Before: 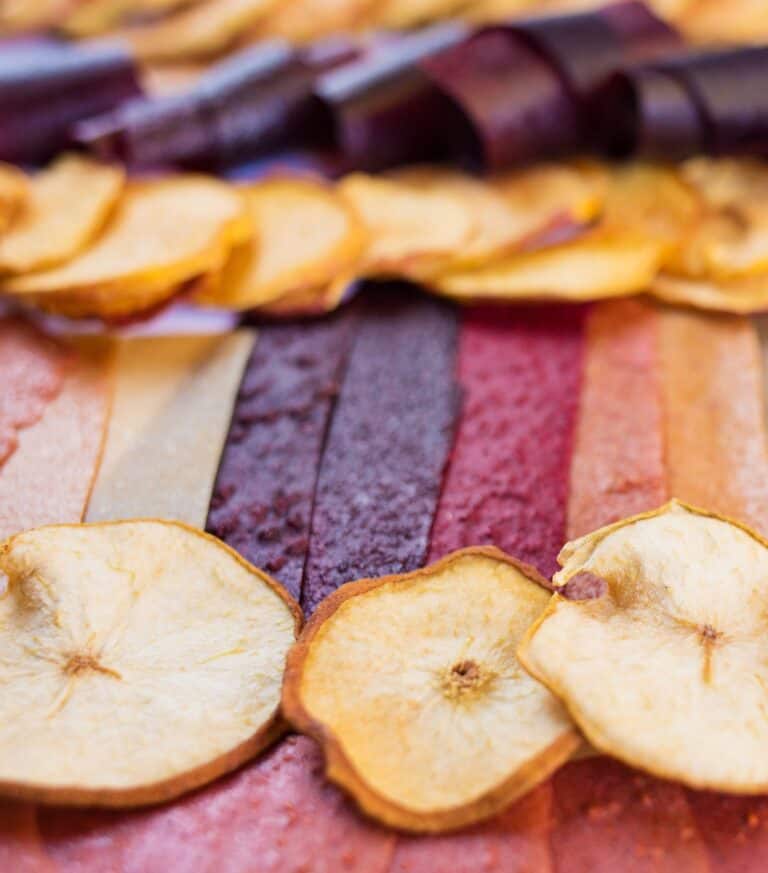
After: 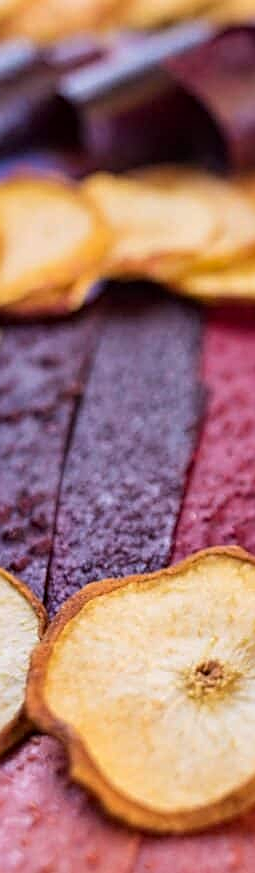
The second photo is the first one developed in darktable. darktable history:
crop: left 33.36%, right 33.36%
sharpen: on, module defaults
white balance: red 1.004, blue 1.024
local contrast: on, module defaults
